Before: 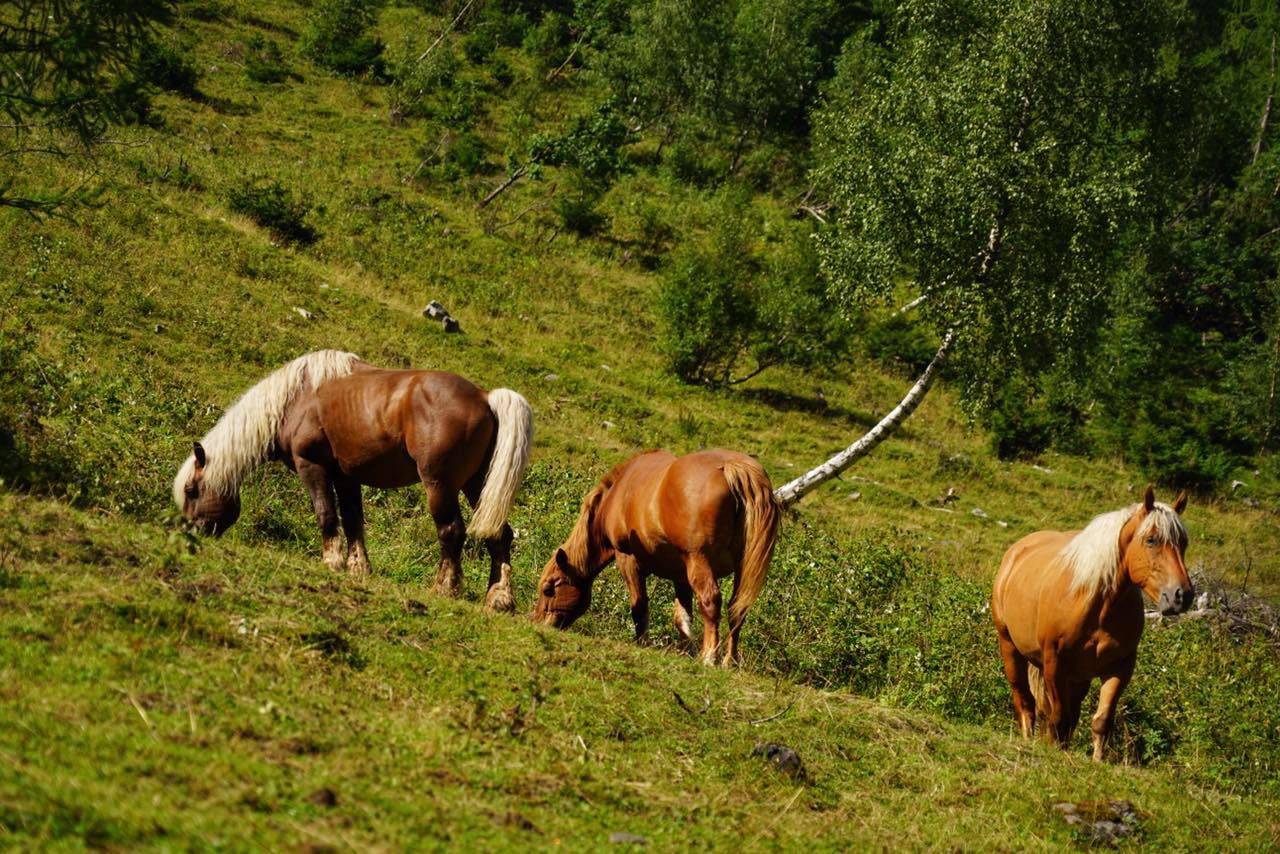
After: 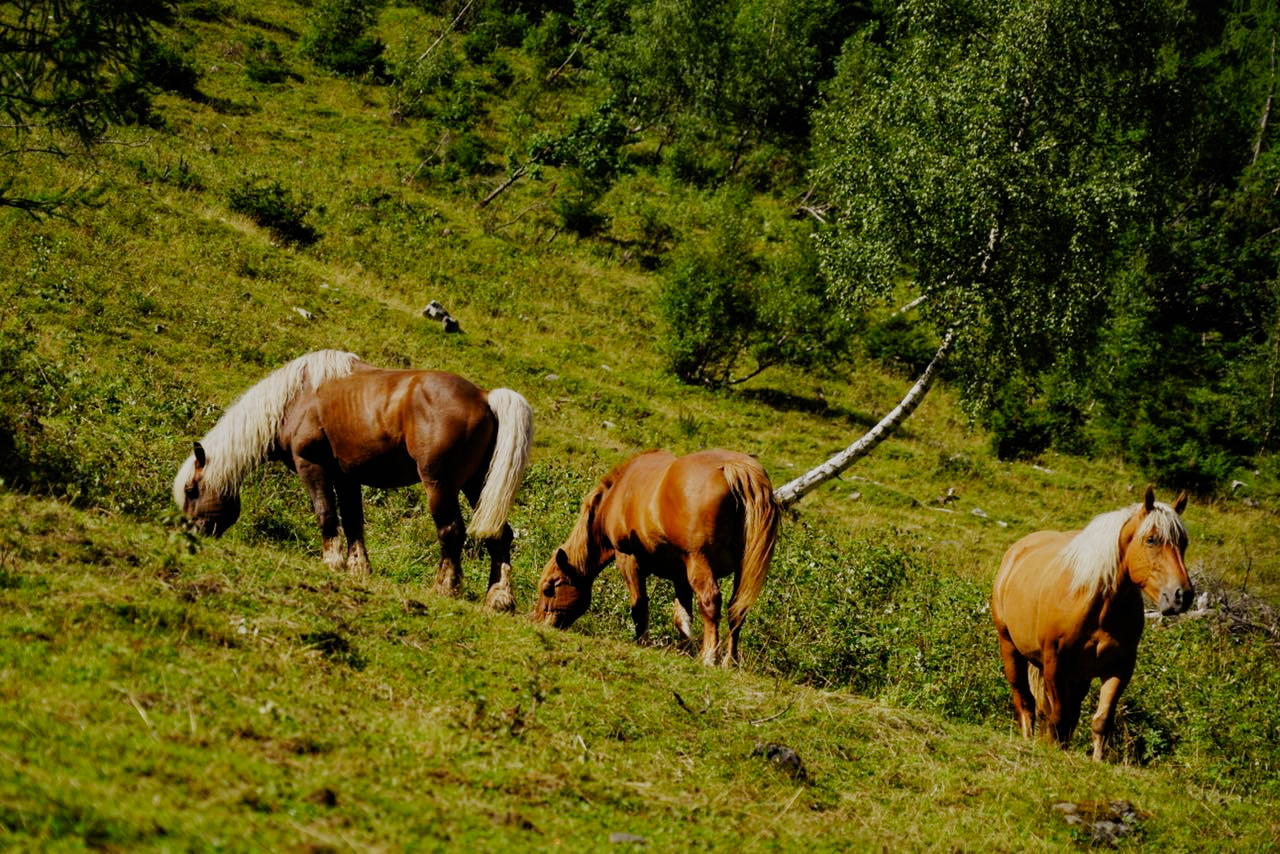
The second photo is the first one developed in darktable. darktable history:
filmic rgb: black relative exposure -7.65 EV, white relative exposure 4.56 EV, hardness 3.61, preserve chrominance no, color science v4 (2020)
